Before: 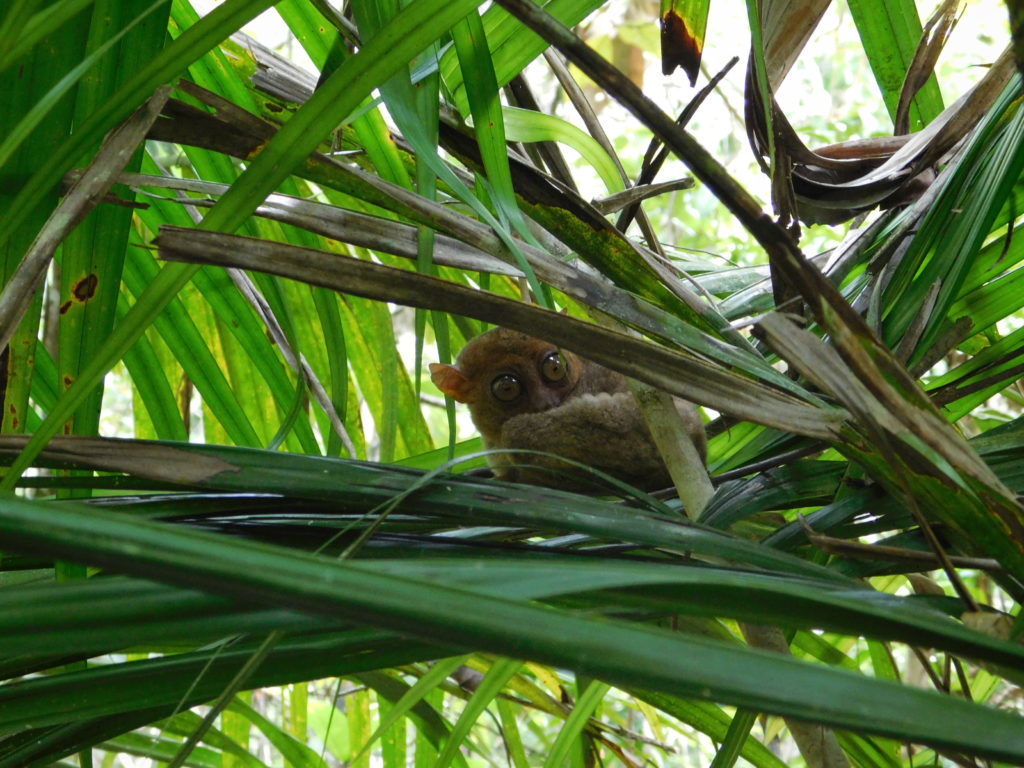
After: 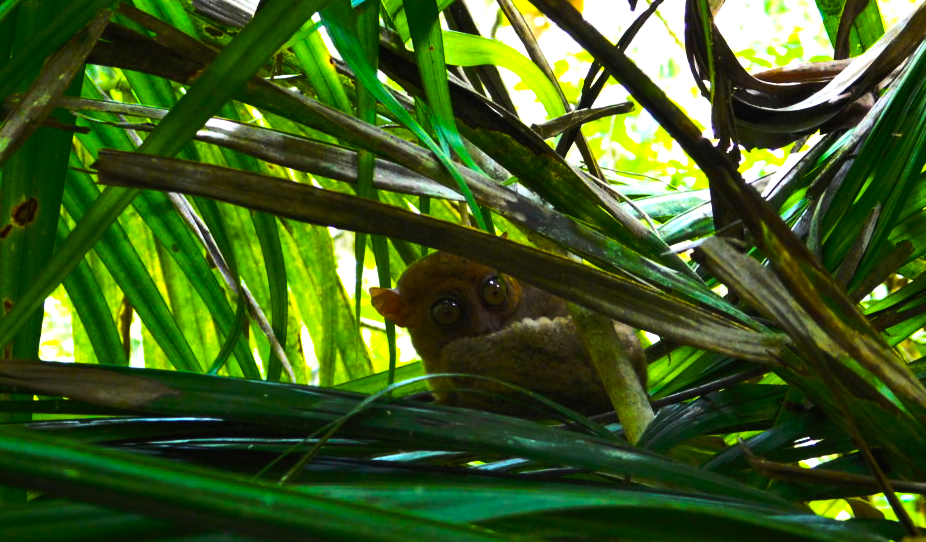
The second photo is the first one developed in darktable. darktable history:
color balance rgb: shadows lift › chroma 0.75%, shadows lift › hue 113.23°, linear chroma grading › shadows -39.398%, linear chroma grading › highlights 40.619%, linear chroma grading › global chroma 45.573%, linear chroma grading › mid-tones -29.721%, perceptual saturation grading › global saturation 25.766%, perceptual brilliance grading › highlights 2.032%, perceptual brilliance grading › mid-tones -49.598%, perceptual brilliance grading › shadows -50.279%, global vibrance 20.521%
crop: left 5.903%, top 10.02%, right 3.621%, bottom 19.381%
exposure: black level correction 0, exposure 0.701 EV, compensate highlight preservation false
